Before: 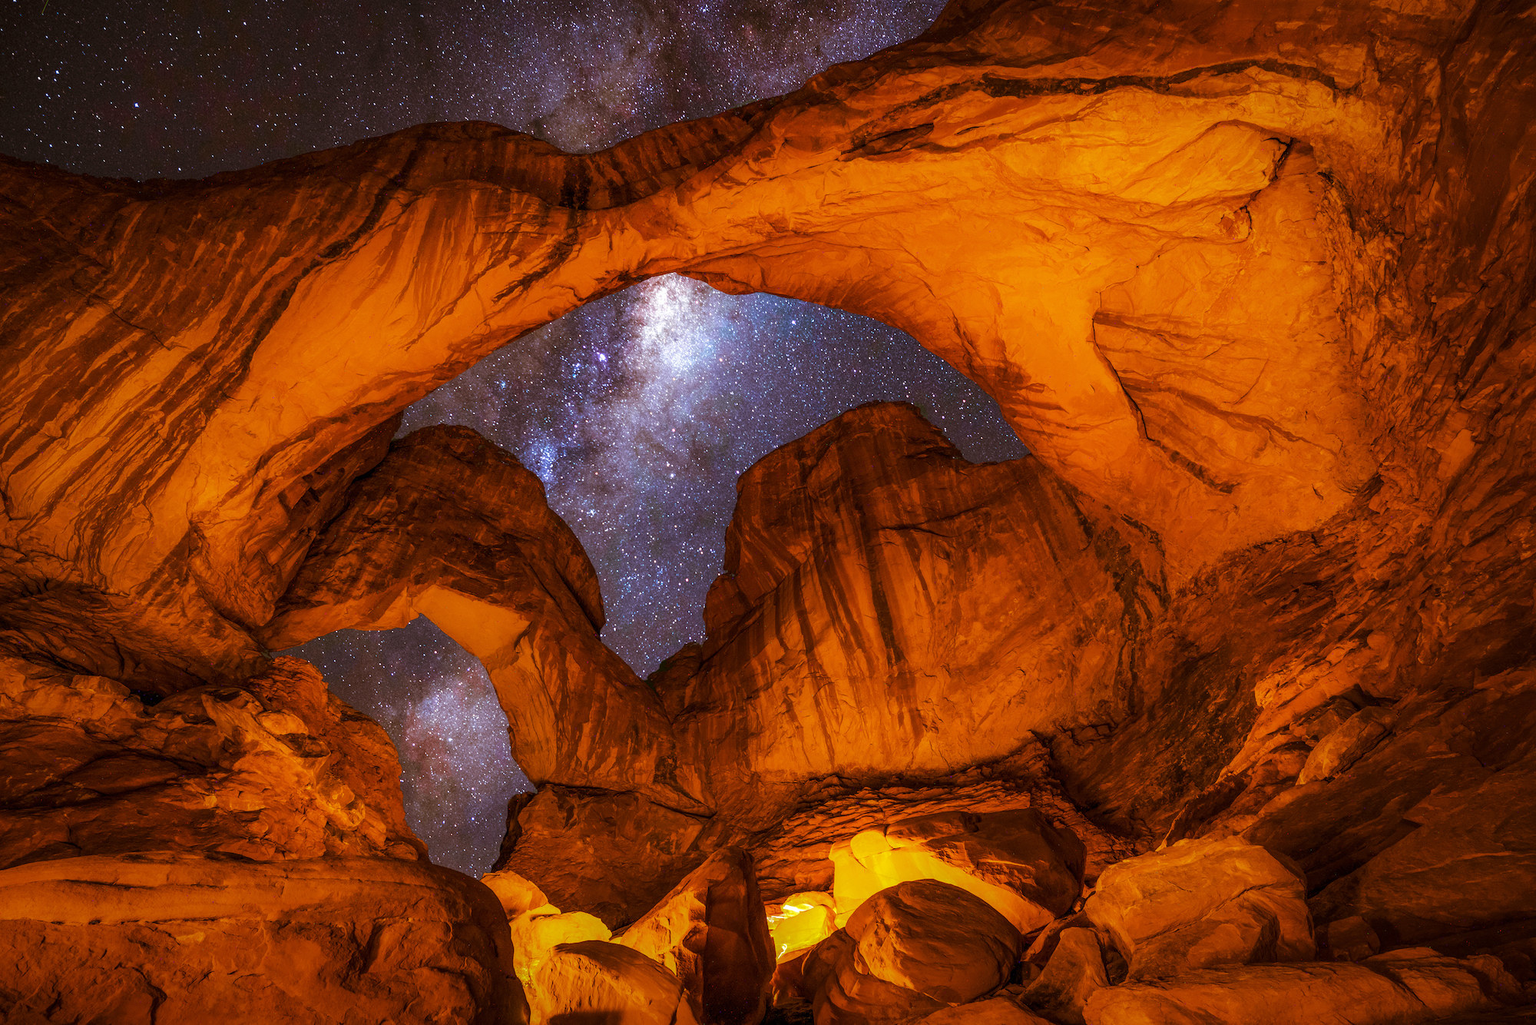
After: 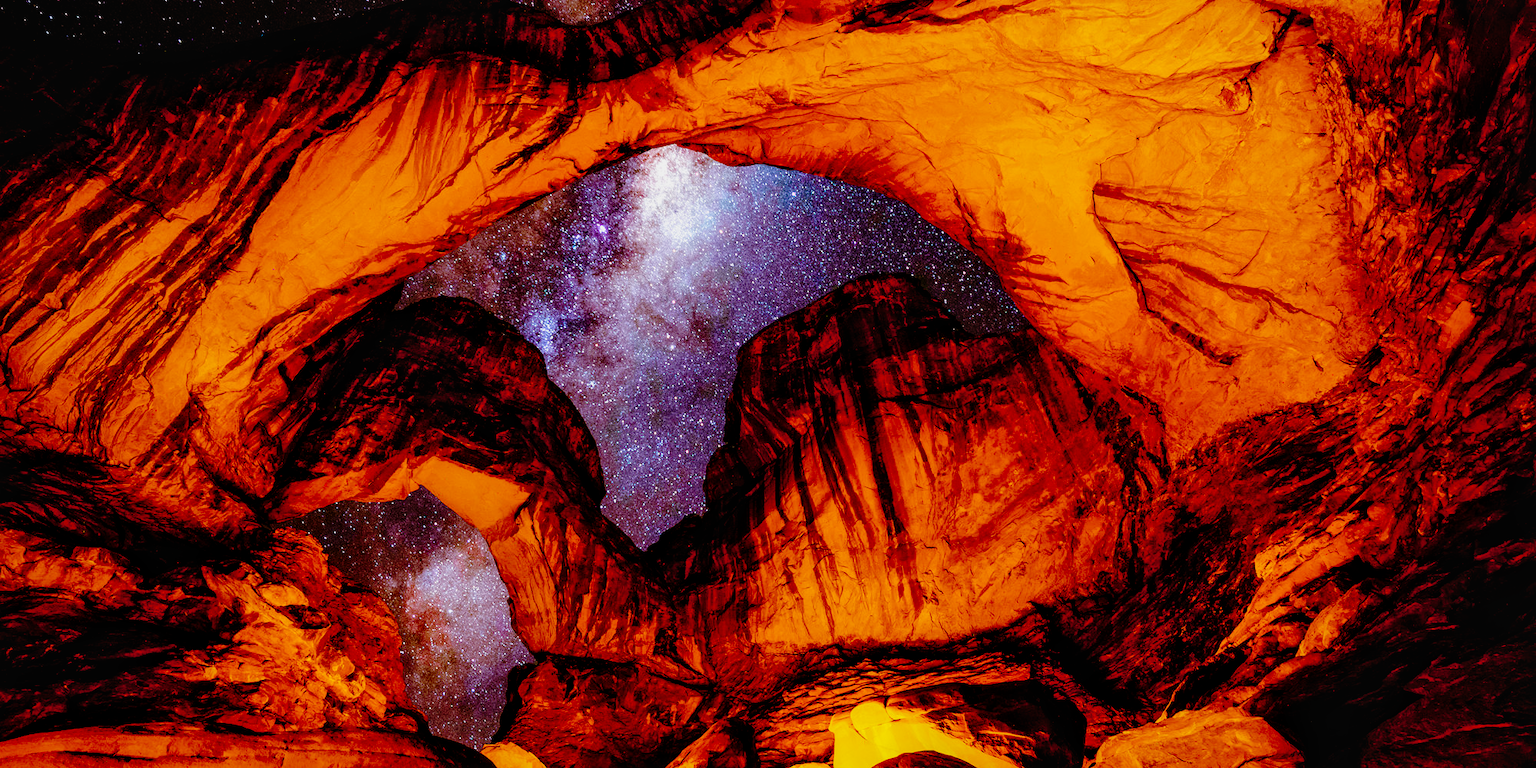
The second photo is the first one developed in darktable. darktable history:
filmic rgb: black relative exposure -4.72 EV, white relative exposure 4.78 EV, hardness 2.36, latitude 36.55%, contrast 1.043, highlights saturation mix 0.743%, shadows ↔ highlights balance 1.17%, add noise in highlights 0.002, preserve chrominance no, color science v3 (2019), use custom middle-gray values true, contrast in highlights soft
exposure: compensate highlight preservation false
color balance rgb: perceptual saturation grading › global saturation 19.463%, global vibrance 20%
crop and rotate: top 12.586%, bottom 12.309%
tone curve: curves: ch0 [(0, 0.013) (0.129, 0.1) (0.327, 0.382) (0.489, 0.573) (0.66, 0.748) (0.858, 0.926) (1, 0.977)]; ch1 [(0, 0) (0.353, 0.344) (0.45, 0.46) (0.498, 0.498) (0.521, 0.512) (0.563, 0.559) (0.592, 0.585) (0.647, 0.68) (1, 1)]; ch2 [(0, 0) (0.333, 0.346) (0.375, 0.375) (0.427, 0.44) (0.476, 0.492) (0.511, 0.508) (0.528, 0.533) (0.579, 0.61) (0.612, 0.644) (0.66, 0.715) (1, 1)], preserve colors none
local contrast: mode bilateral grid, contrast 30, coarseness 25, midtone range 0.2
tone equalizer: on, module defaults
